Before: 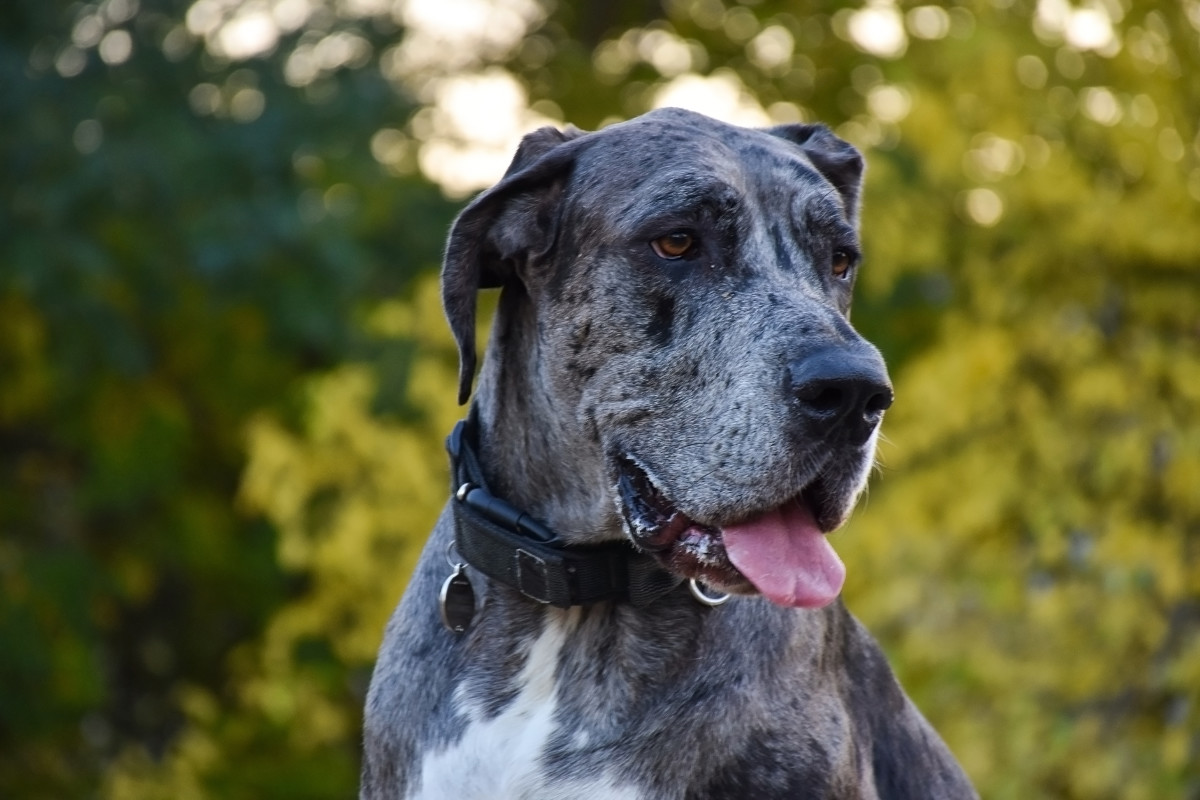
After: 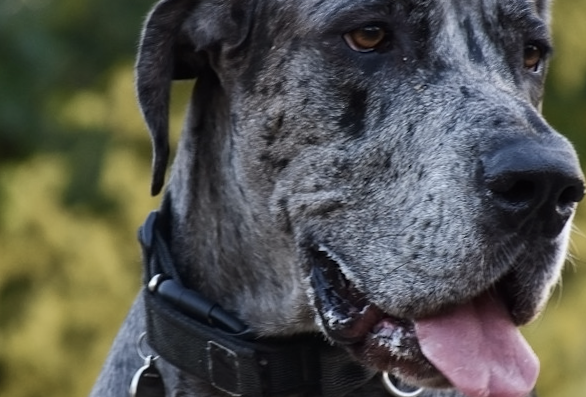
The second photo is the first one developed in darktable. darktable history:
contrast brightness saturation: contrast 0.1, saturation -0.3
rotate and perspective: rotation 0.226°, lens shift (vertical) -0.042, crop left 0.023, crop right 0.982, crop top 0.006, crop bottom 0.994
crop: left 25%, top 25%, right 25%, bottom 25%
